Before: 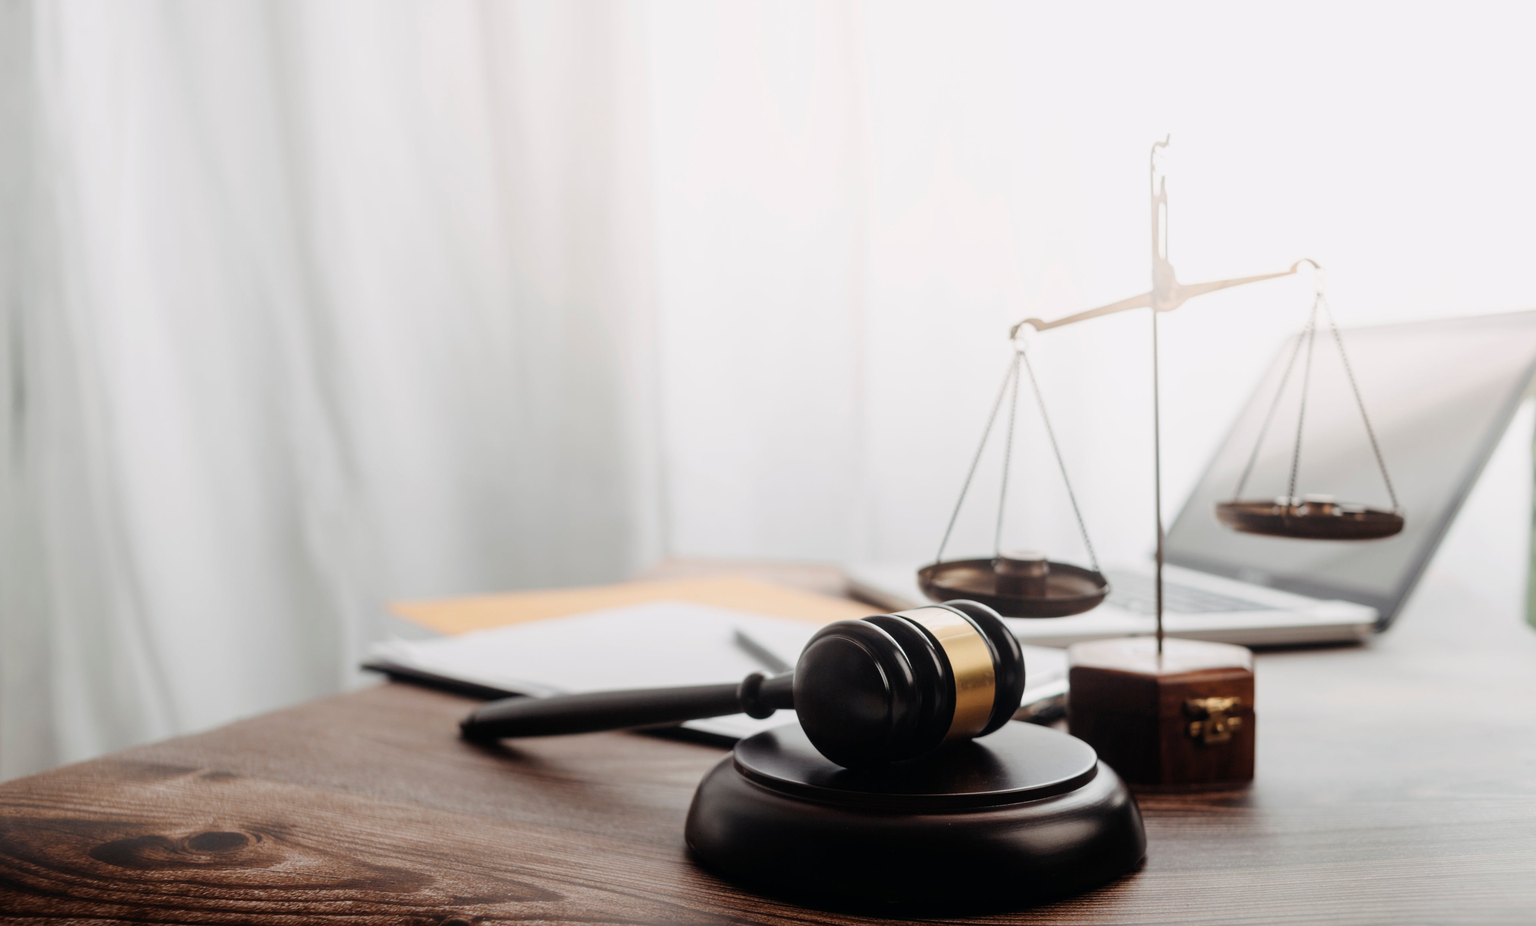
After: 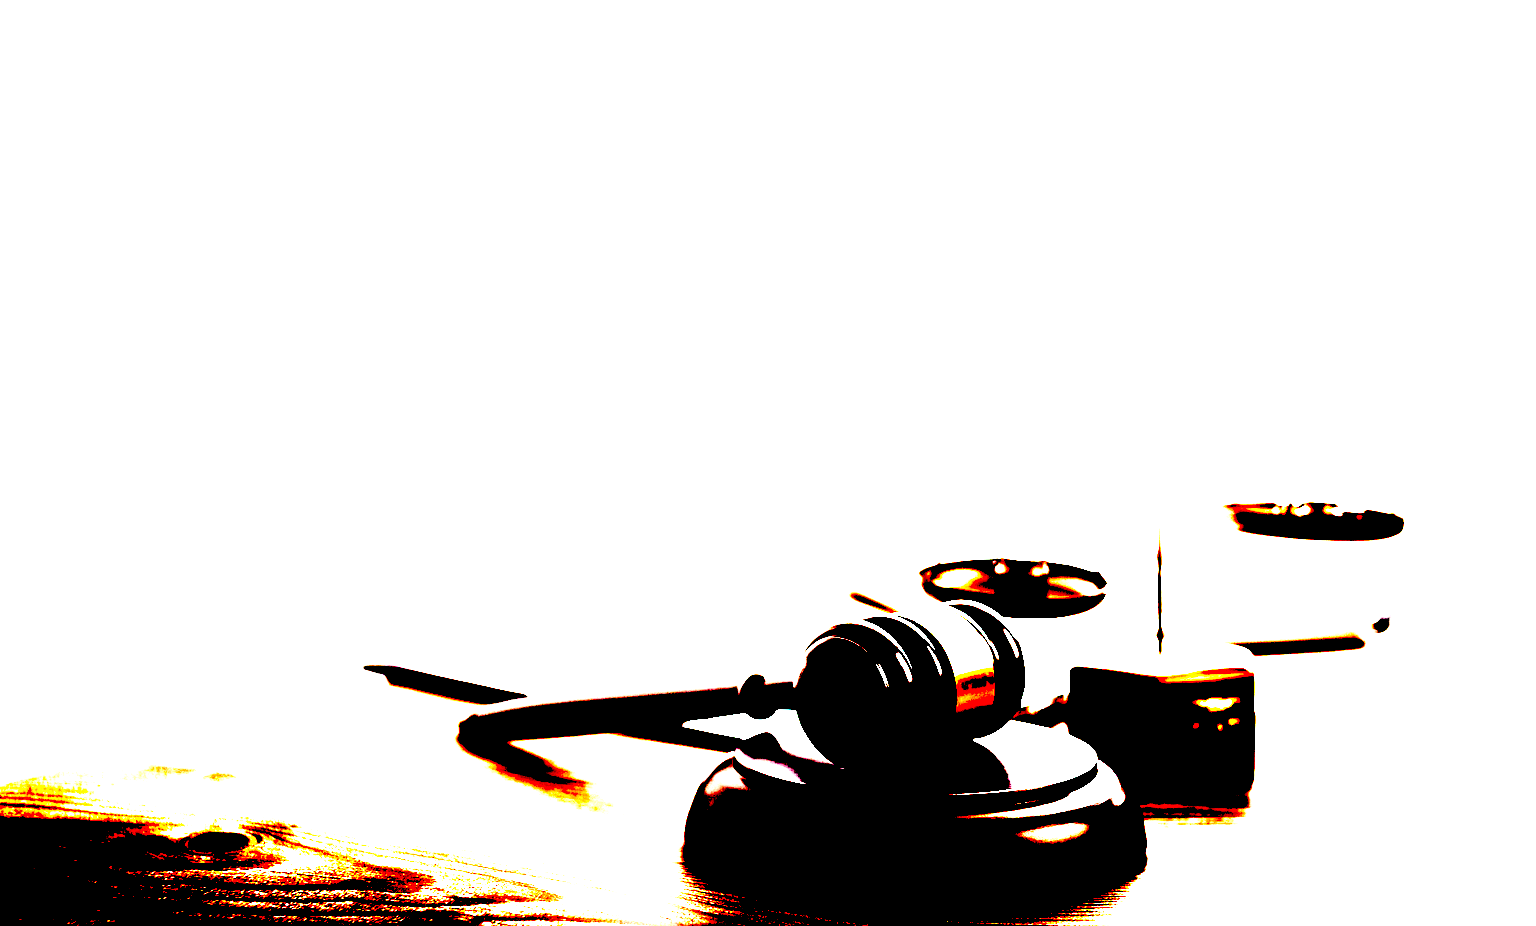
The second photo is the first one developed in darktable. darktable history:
exposure: black level correction 0.1, exposure 3 EV, compensate highlight preservation false
color correction: highlights a* 9.03, highlights b* 8.71, shadows a* 40, shadows b* 40, saturation 0.8
